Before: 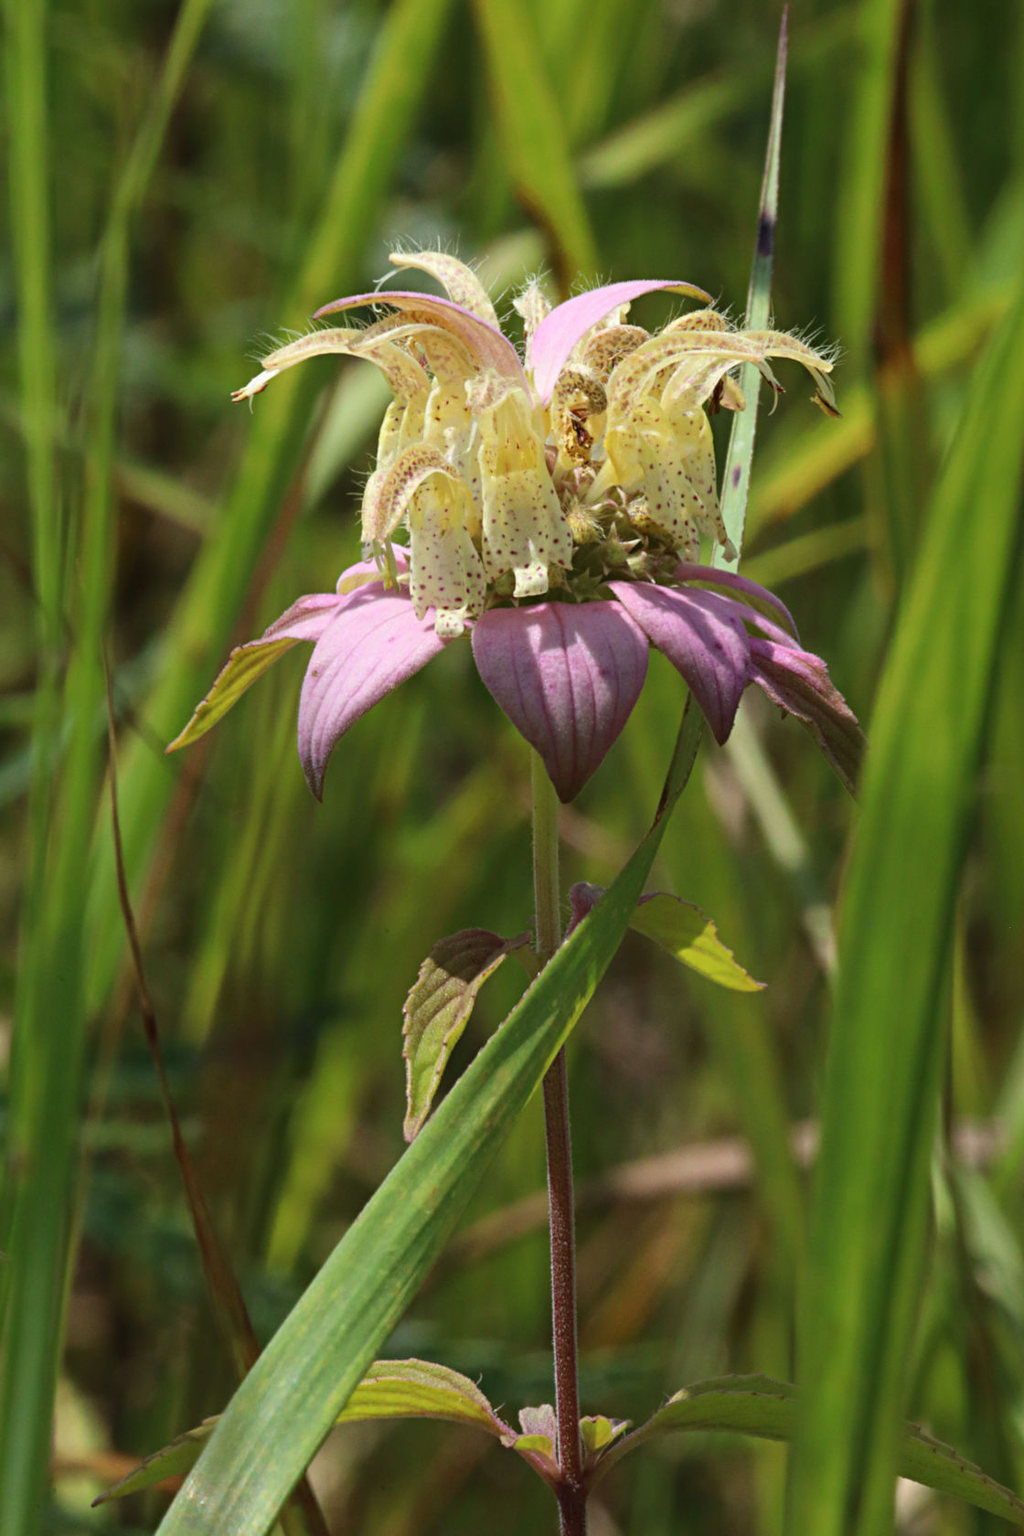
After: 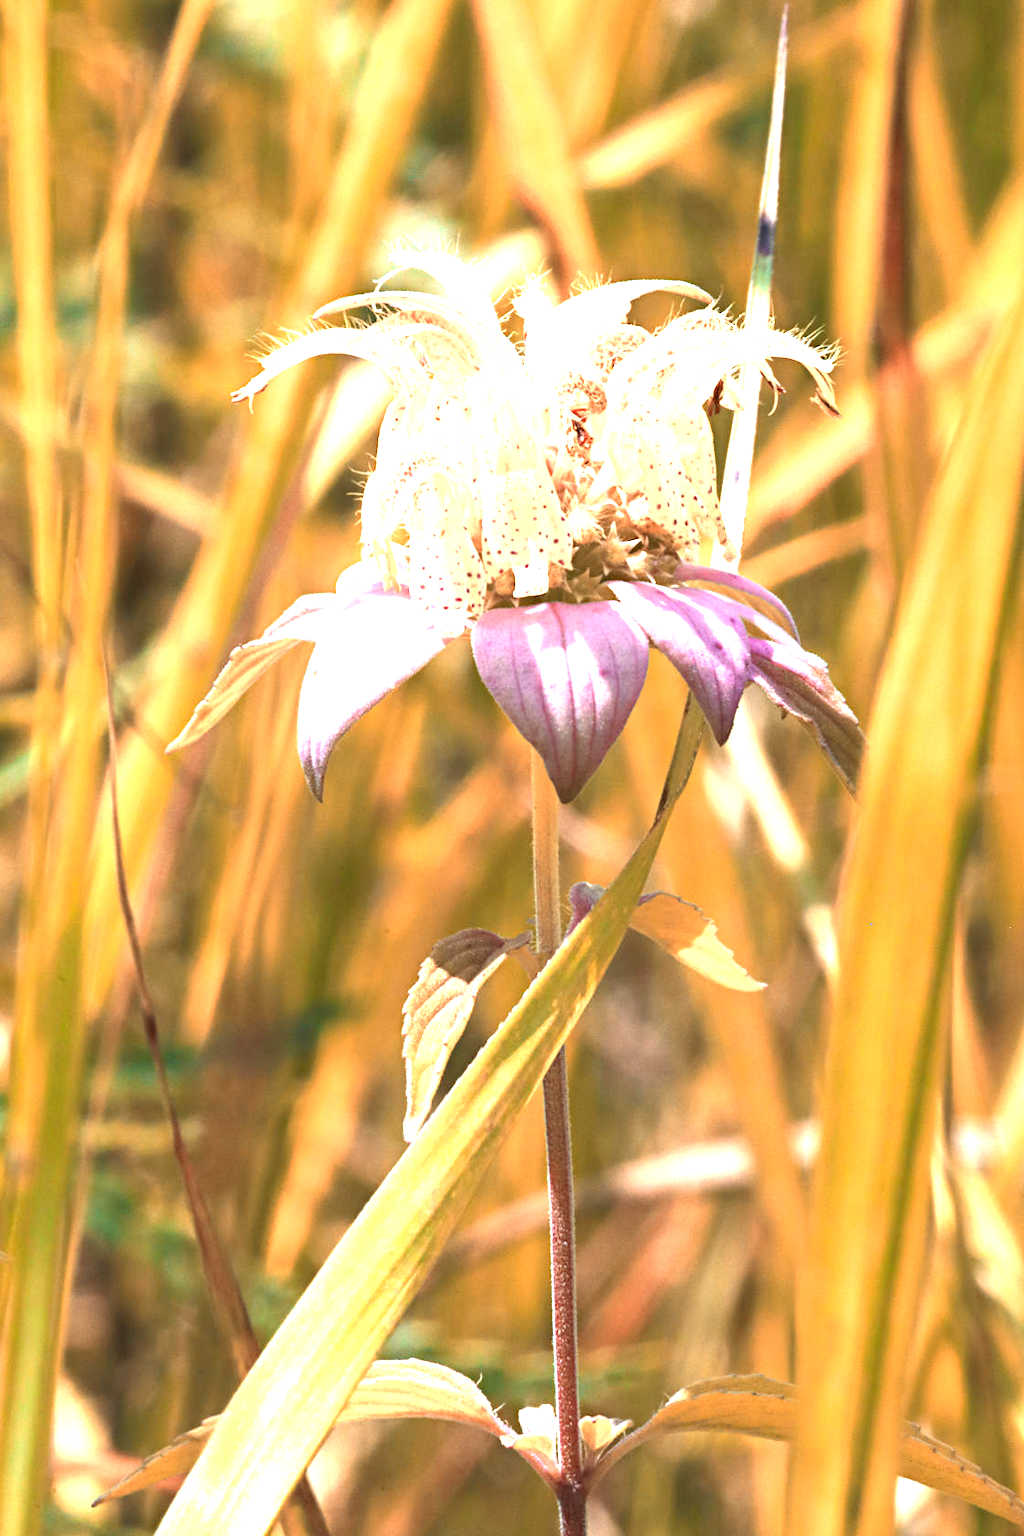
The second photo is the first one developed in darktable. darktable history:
exposure: black level correction 0.001, exposure 1.399 EV, compensate exposure bias true, compensate highlight preservation false
color zones: curves: ch2 [(0, 0.5) (0.084, 0.497) (0.323, 0.335) (0.4, 0.497) (1, 0.5)]
